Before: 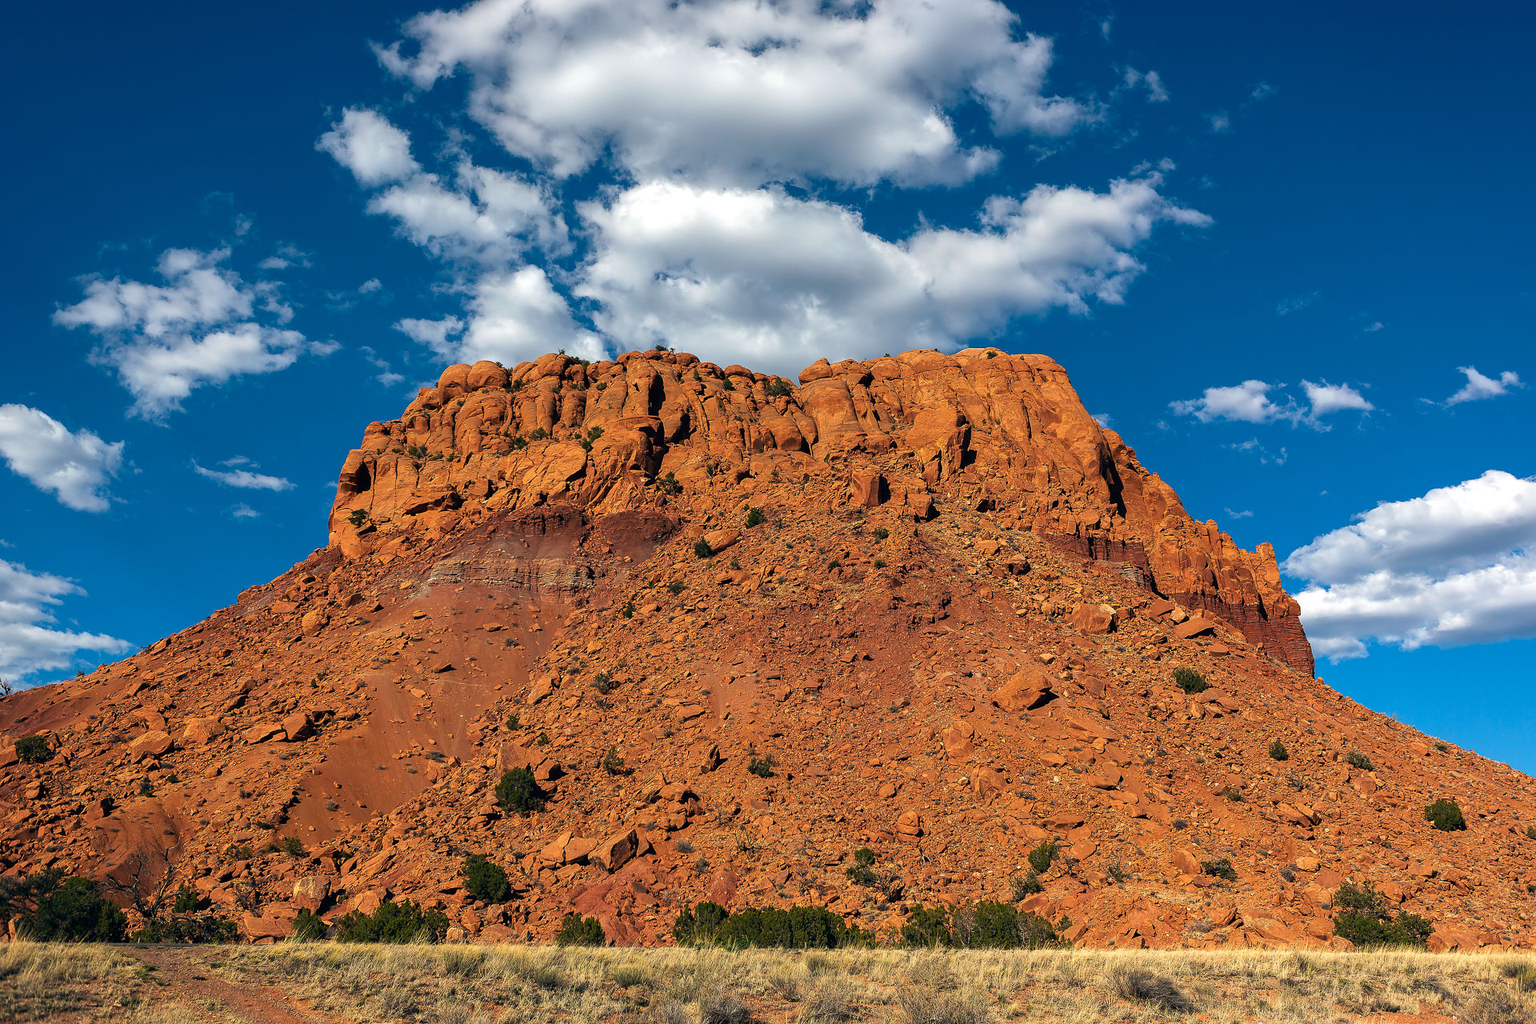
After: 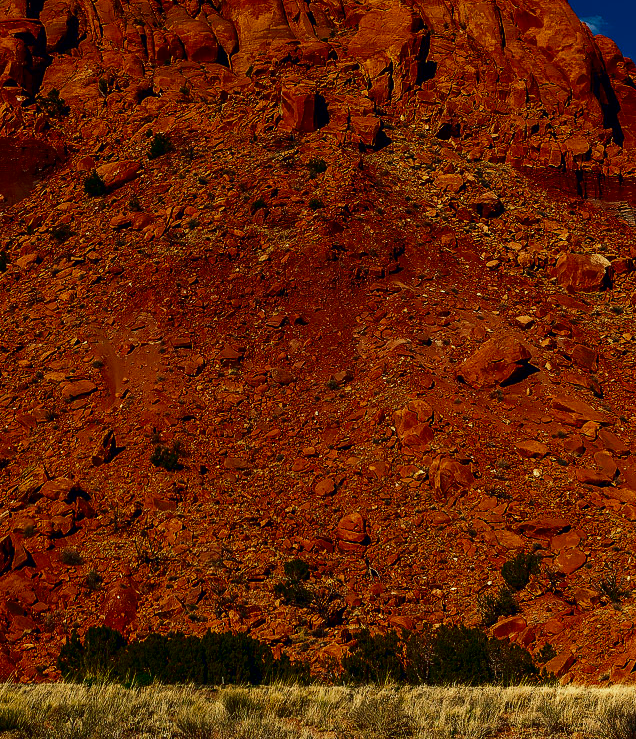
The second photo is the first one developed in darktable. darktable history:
contrast brightness saturation: contrast 0.09, brightness -0.59, saturation 0.17
crop: left 40.878%, top 39.176%, right 25.993%, bottom 3.081%
